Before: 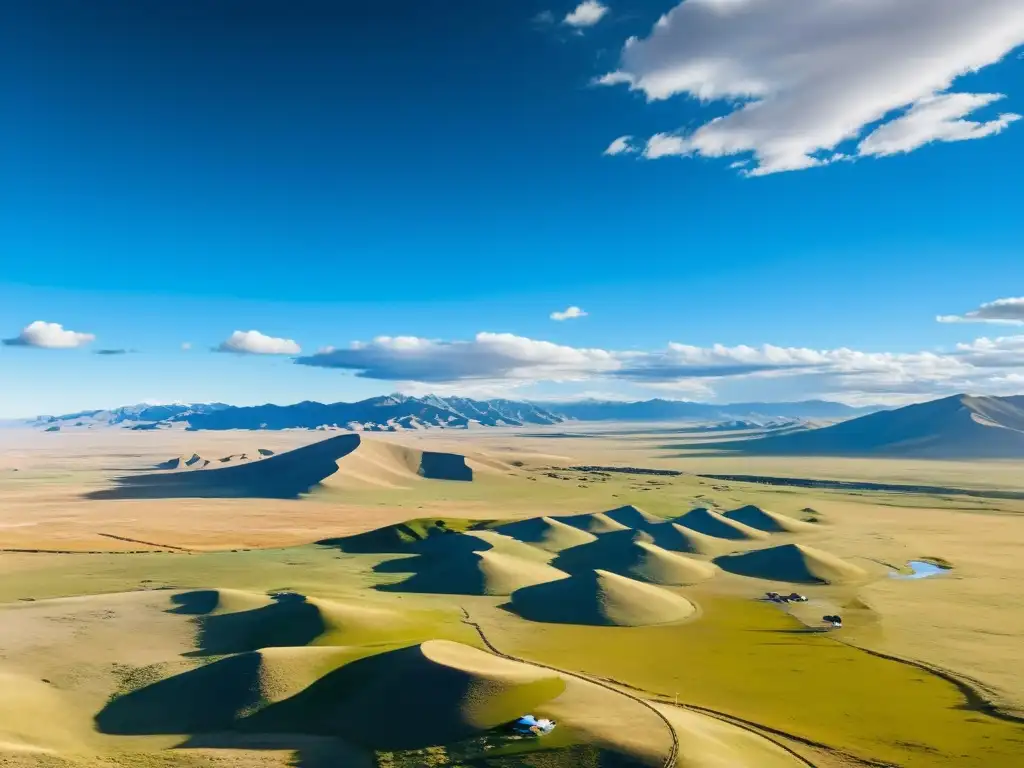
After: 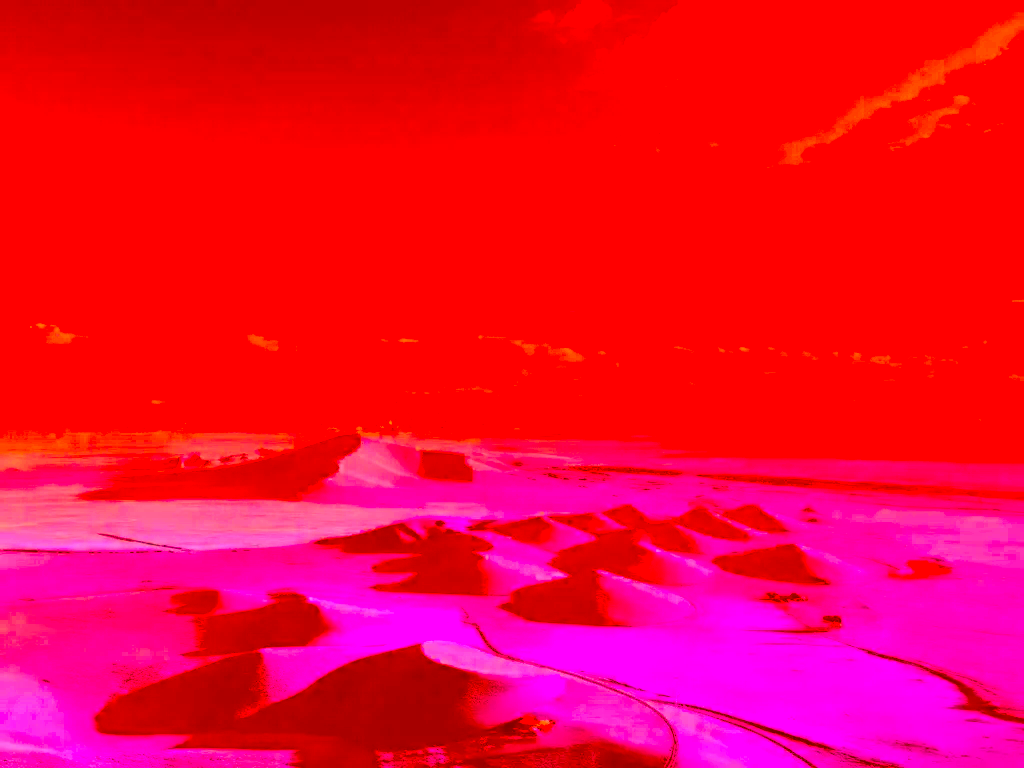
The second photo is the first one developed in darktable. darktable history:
color correction: highlights a* -39.33, highlights b* -39.29, shadows a* -39.67, shadows b* -39.78, saturation -2.97
